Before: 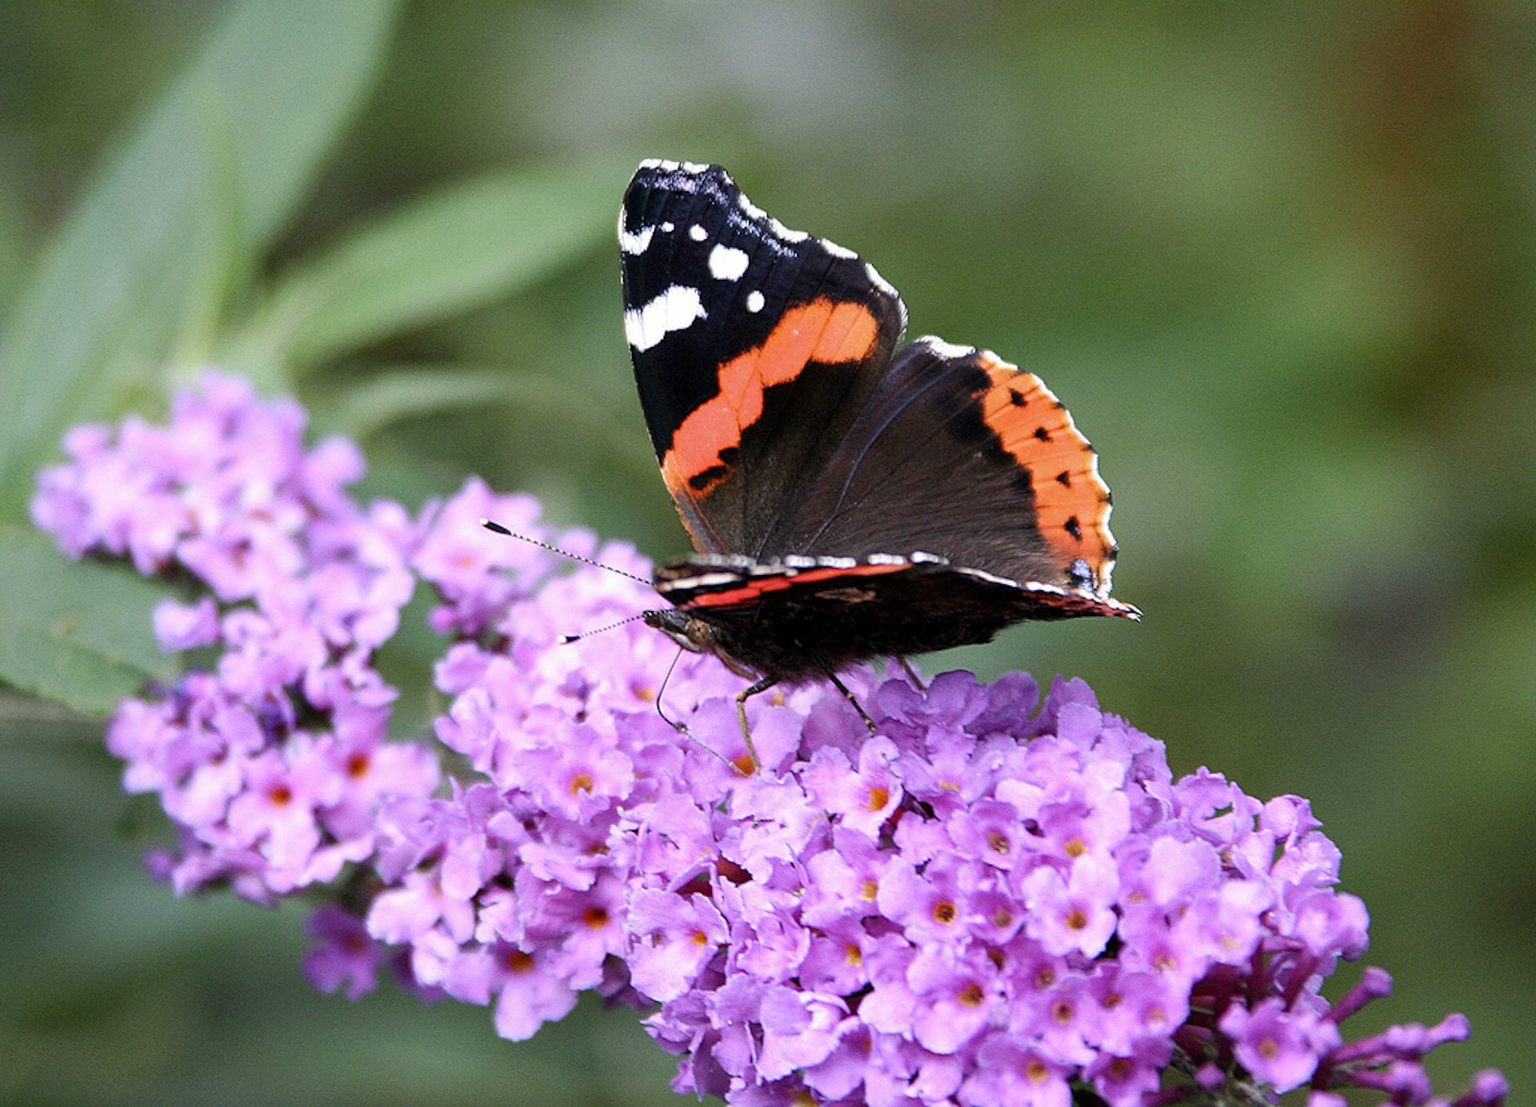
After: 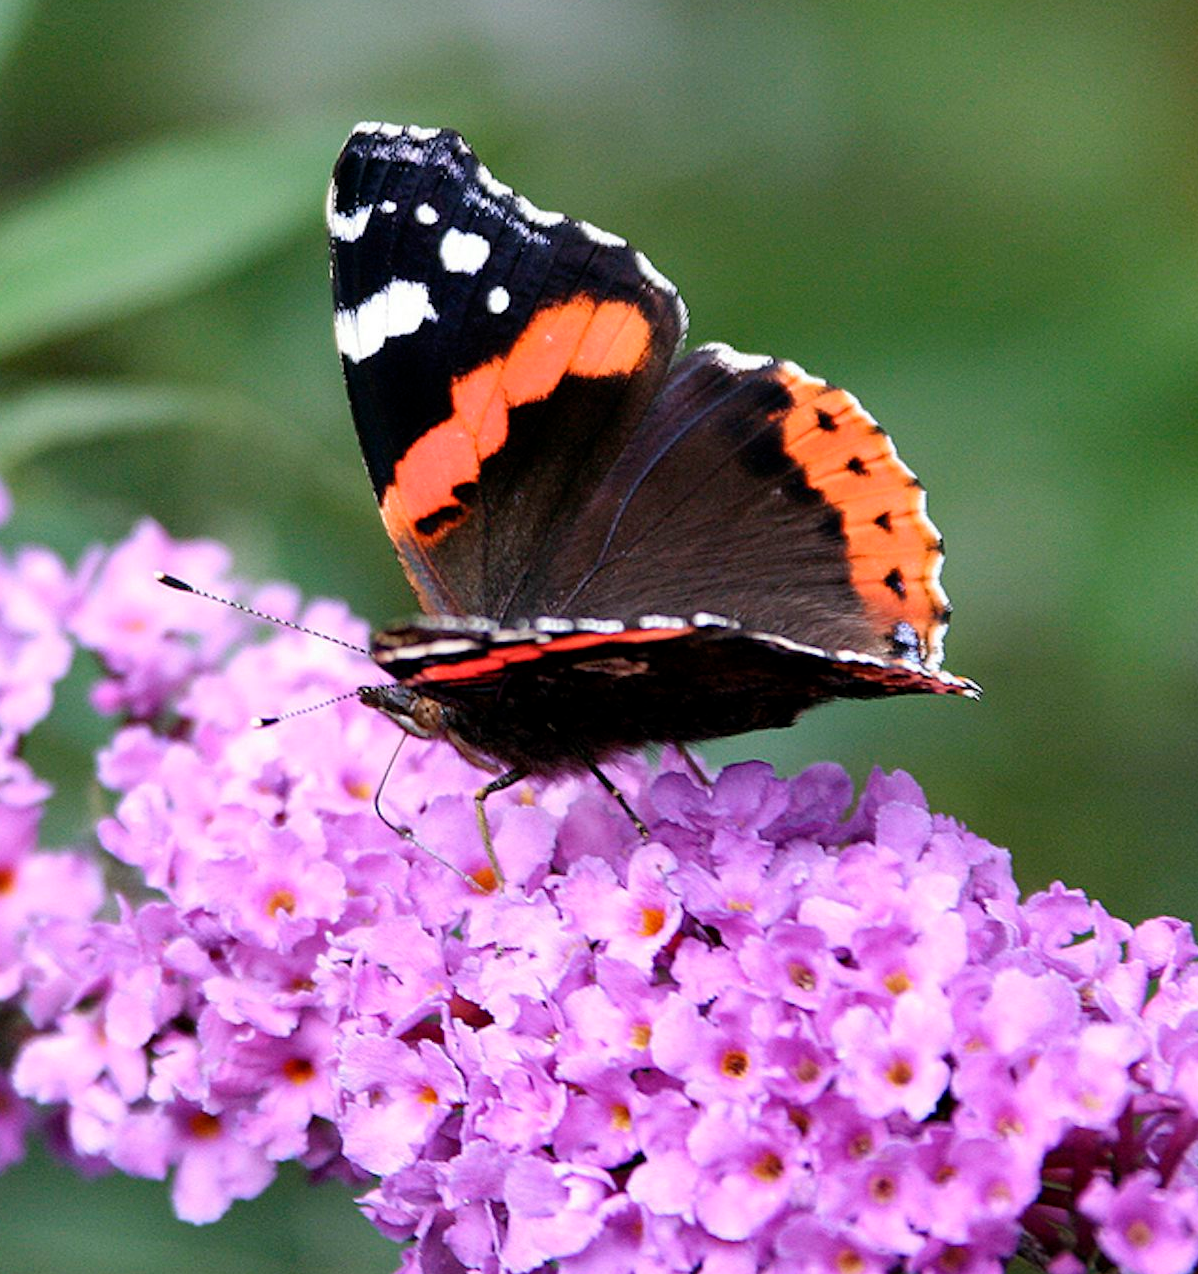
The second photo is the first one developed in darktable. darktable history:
crop and rotate: left 23.248%, top 5.634%, right 14.333%, bottom 2.269%
